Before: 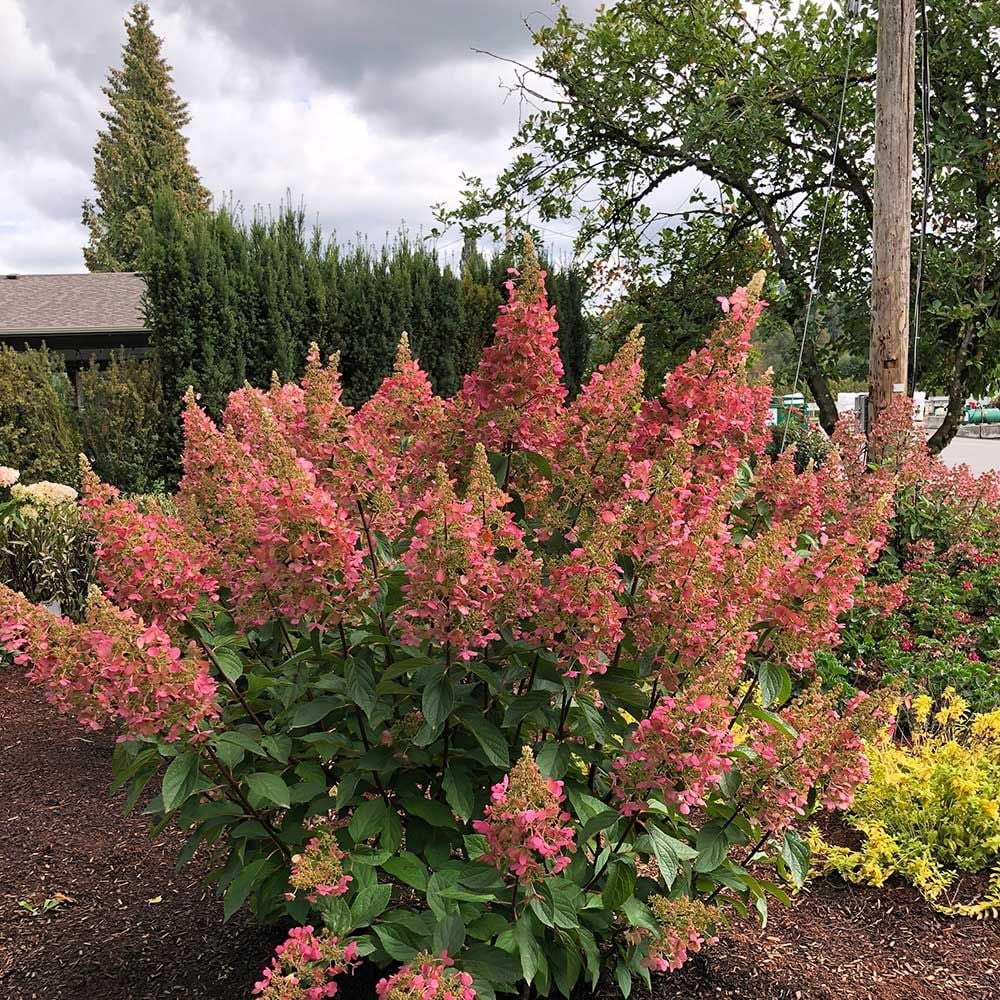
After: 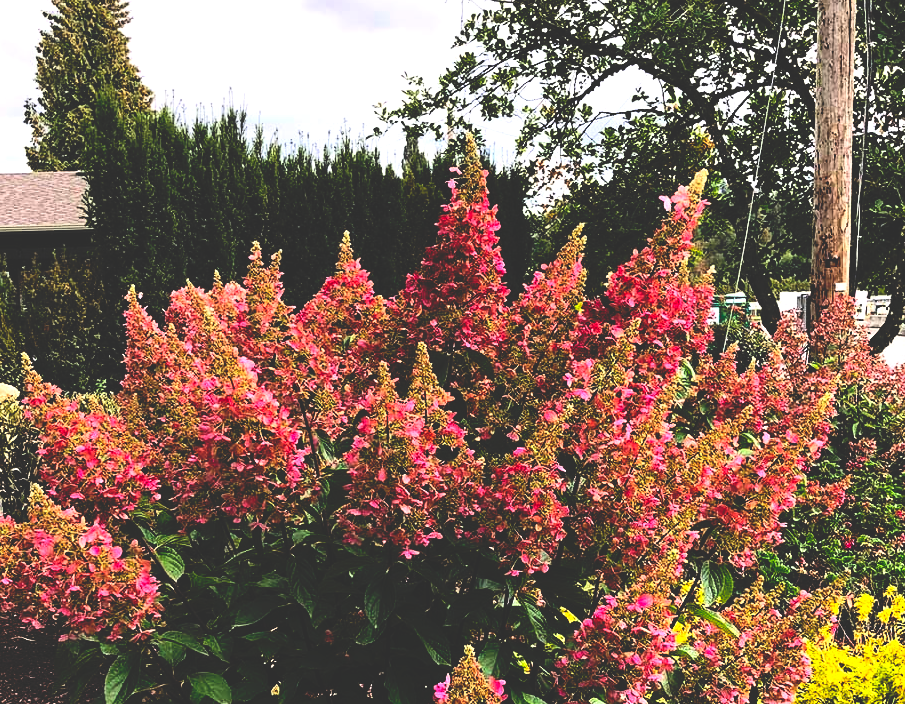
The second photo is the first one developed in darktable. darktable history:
crop: left 5.824%, top 10.139%, right 3.595%, bottom 19.376%
contrast brightness saturation: contrast 0.199, brightness 0.168, saturation 0.226
tone equalizer: -8 EV -0.757 EV, -7 EV -0.703 EV, -6 EV -0.567 EV, -5 EV -0.361 EV, -3 EV 0.396 EV, -2 EV 0.6 EV, -1 EV 0.684 EV, +0 EV 0.736 EV, edges refinement/feathering 500, mask exposure compensation -1.57 EV, preserve details no
base curve: curves: ch0 [(0, 0.02) (0.083, 0.036) (1, 1)], preserve colors none
